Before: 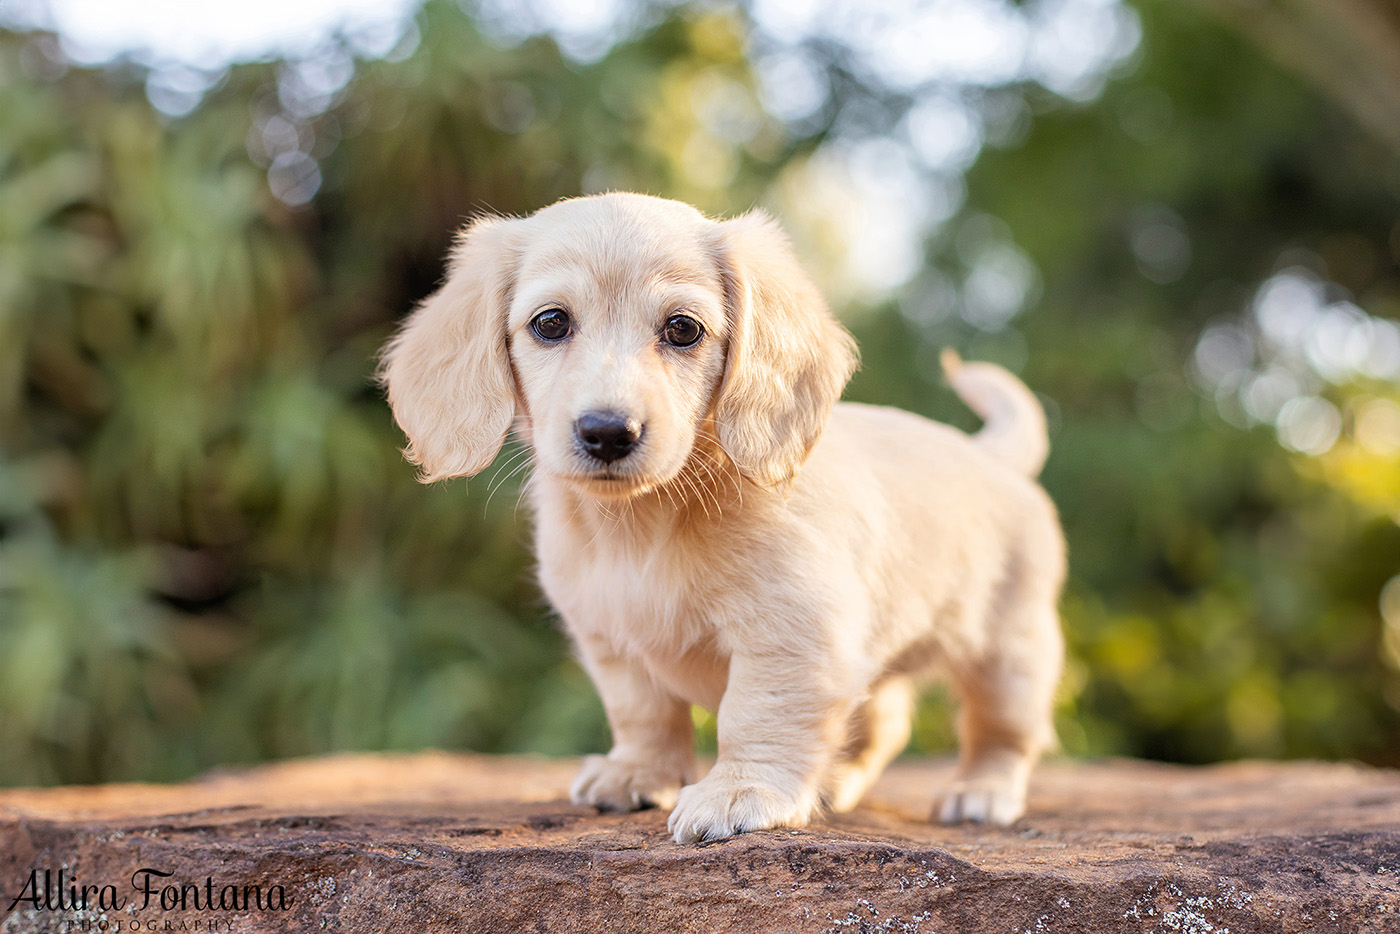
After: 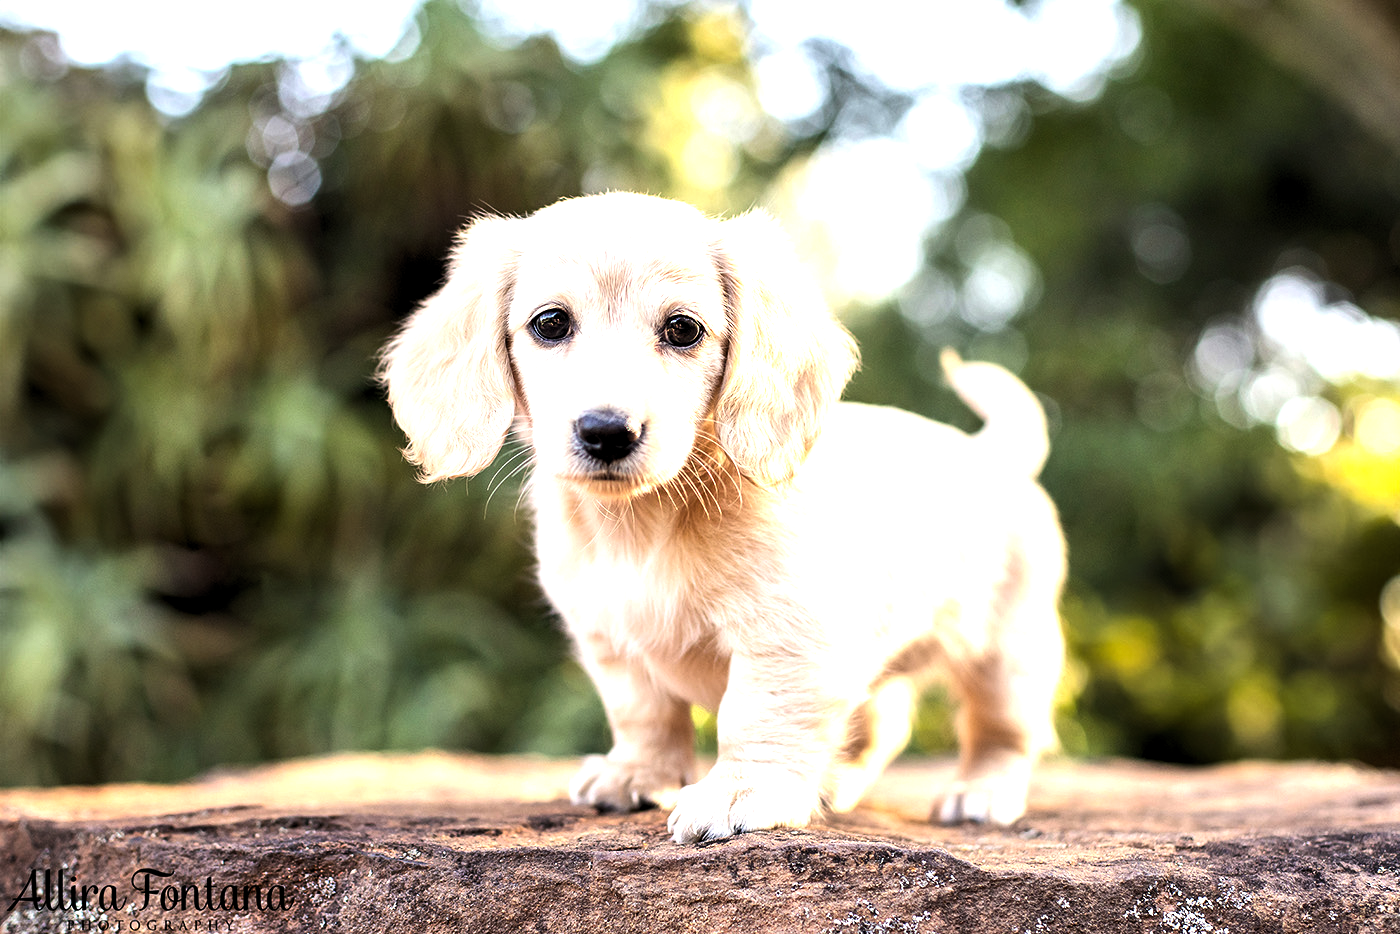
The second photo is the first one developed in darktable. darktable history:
levels: levels [0.031, 0.5, 0.969]
tone equalizer: -8 EV -1.08 EV, -7 EV -0.987 EV, -6 EV -0.879 EV, -5 EV -0.557 EV, -3 EV 0.544 EV, -2 EV 0.878 EV, -1 EV 1.01 EV, +0 EV 1.07 EV, edges refinement/feathering 500, mask exposure compensation -1.57 EV, preserve details no
